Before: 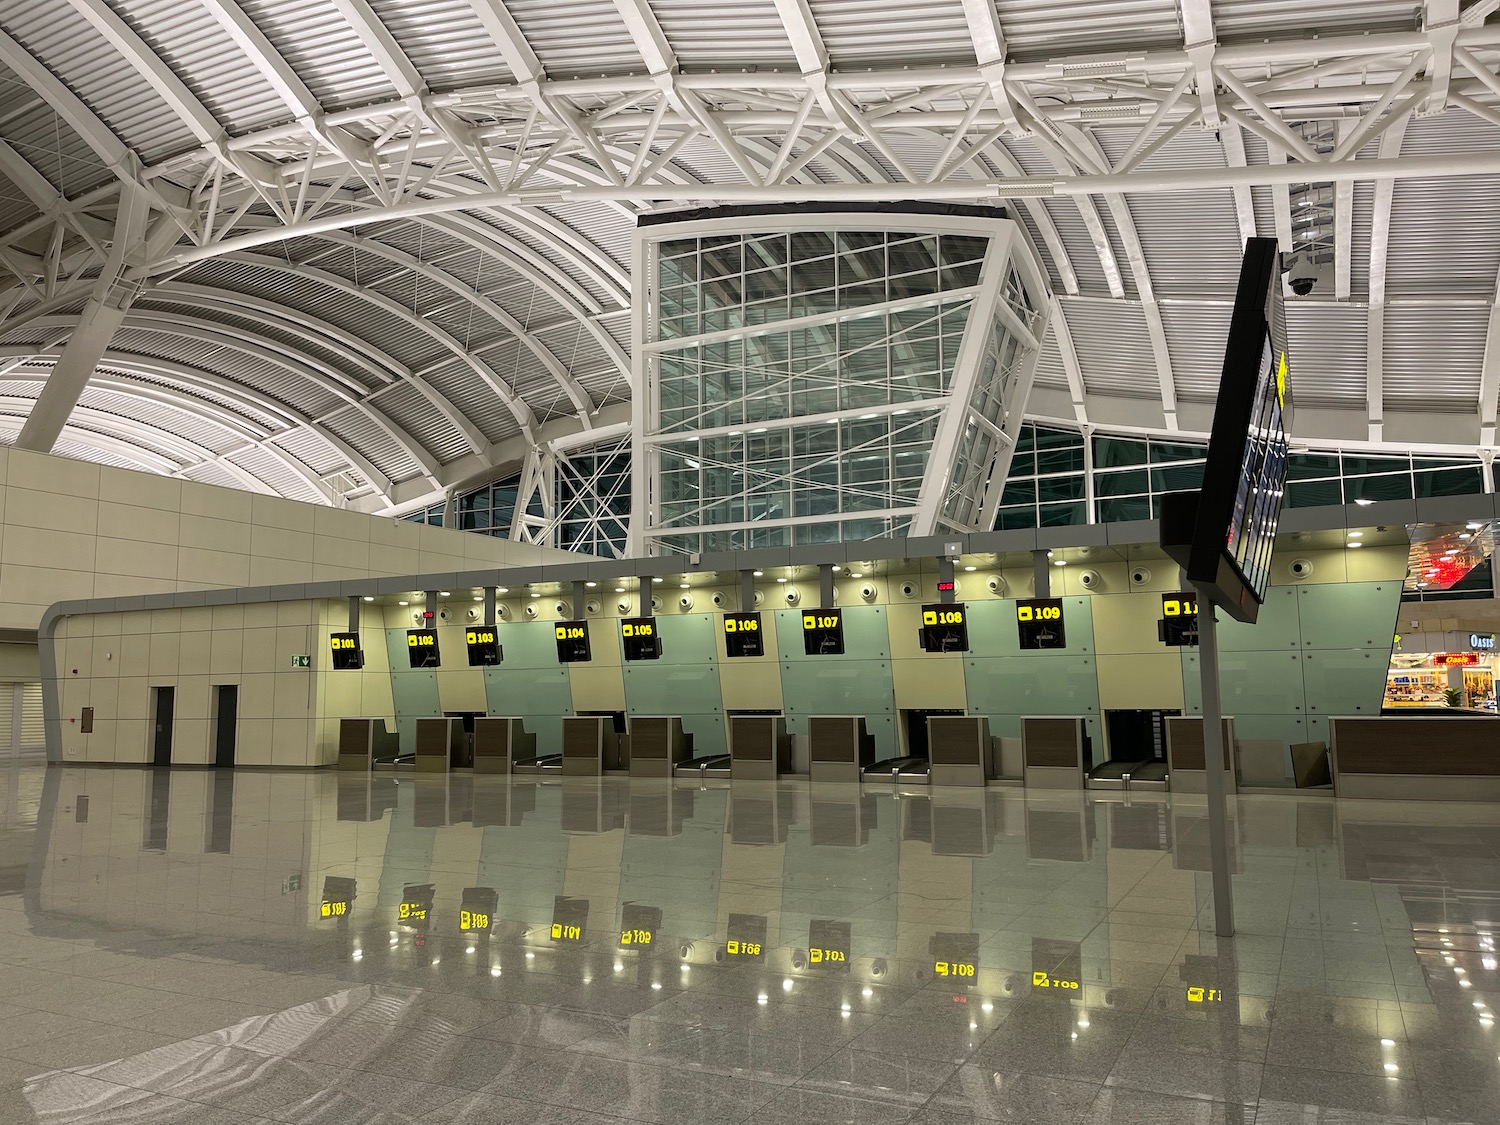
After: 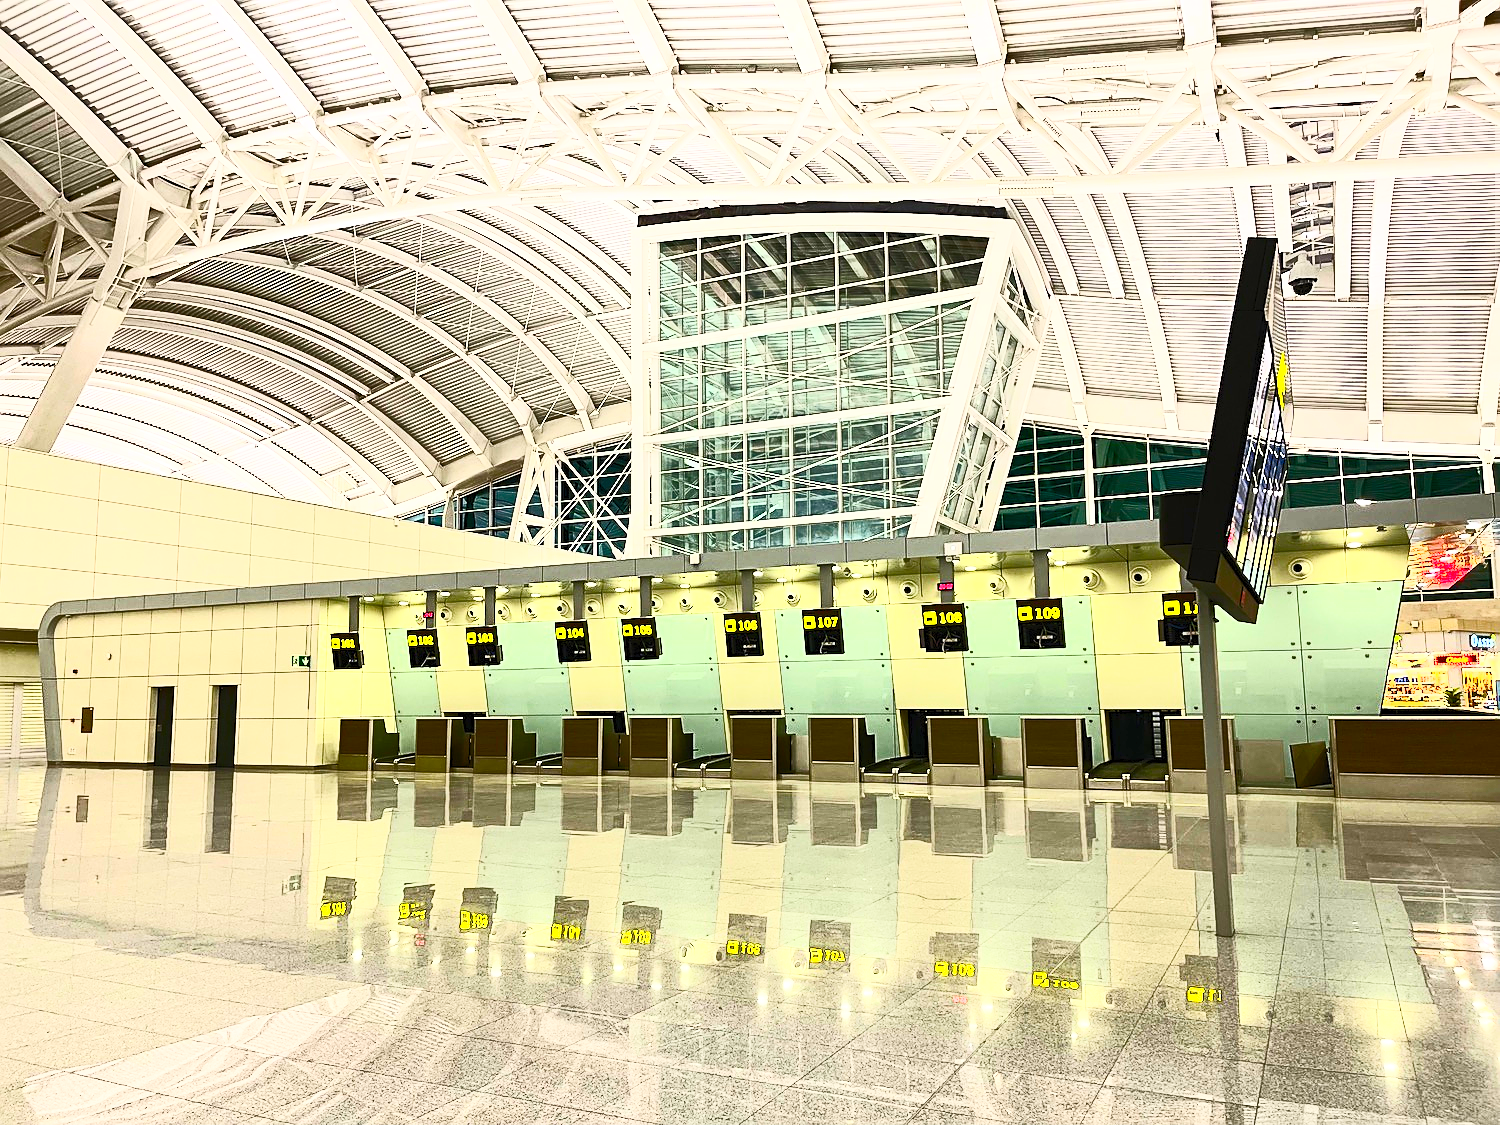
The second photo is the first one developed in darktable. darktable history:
shadows and highlights: radius 128.33, shadows 30.37, highlights -31.12, low approximation 0.01, soften with gaussian
contrast brightness saturation: contrast 0.821, brightness 0.593, saturation 0.579
color balance rgb: perceptual saturation grading › global saturation 20%, perceptual saturation grading › highlights -49.208%, perceptual saturation grading › shadows 25.204%, global vibrance 20%
exposure: black level correction 0, exposure 0.692 EV, compensate highlight preservation false
sharpen: on, module defaults
